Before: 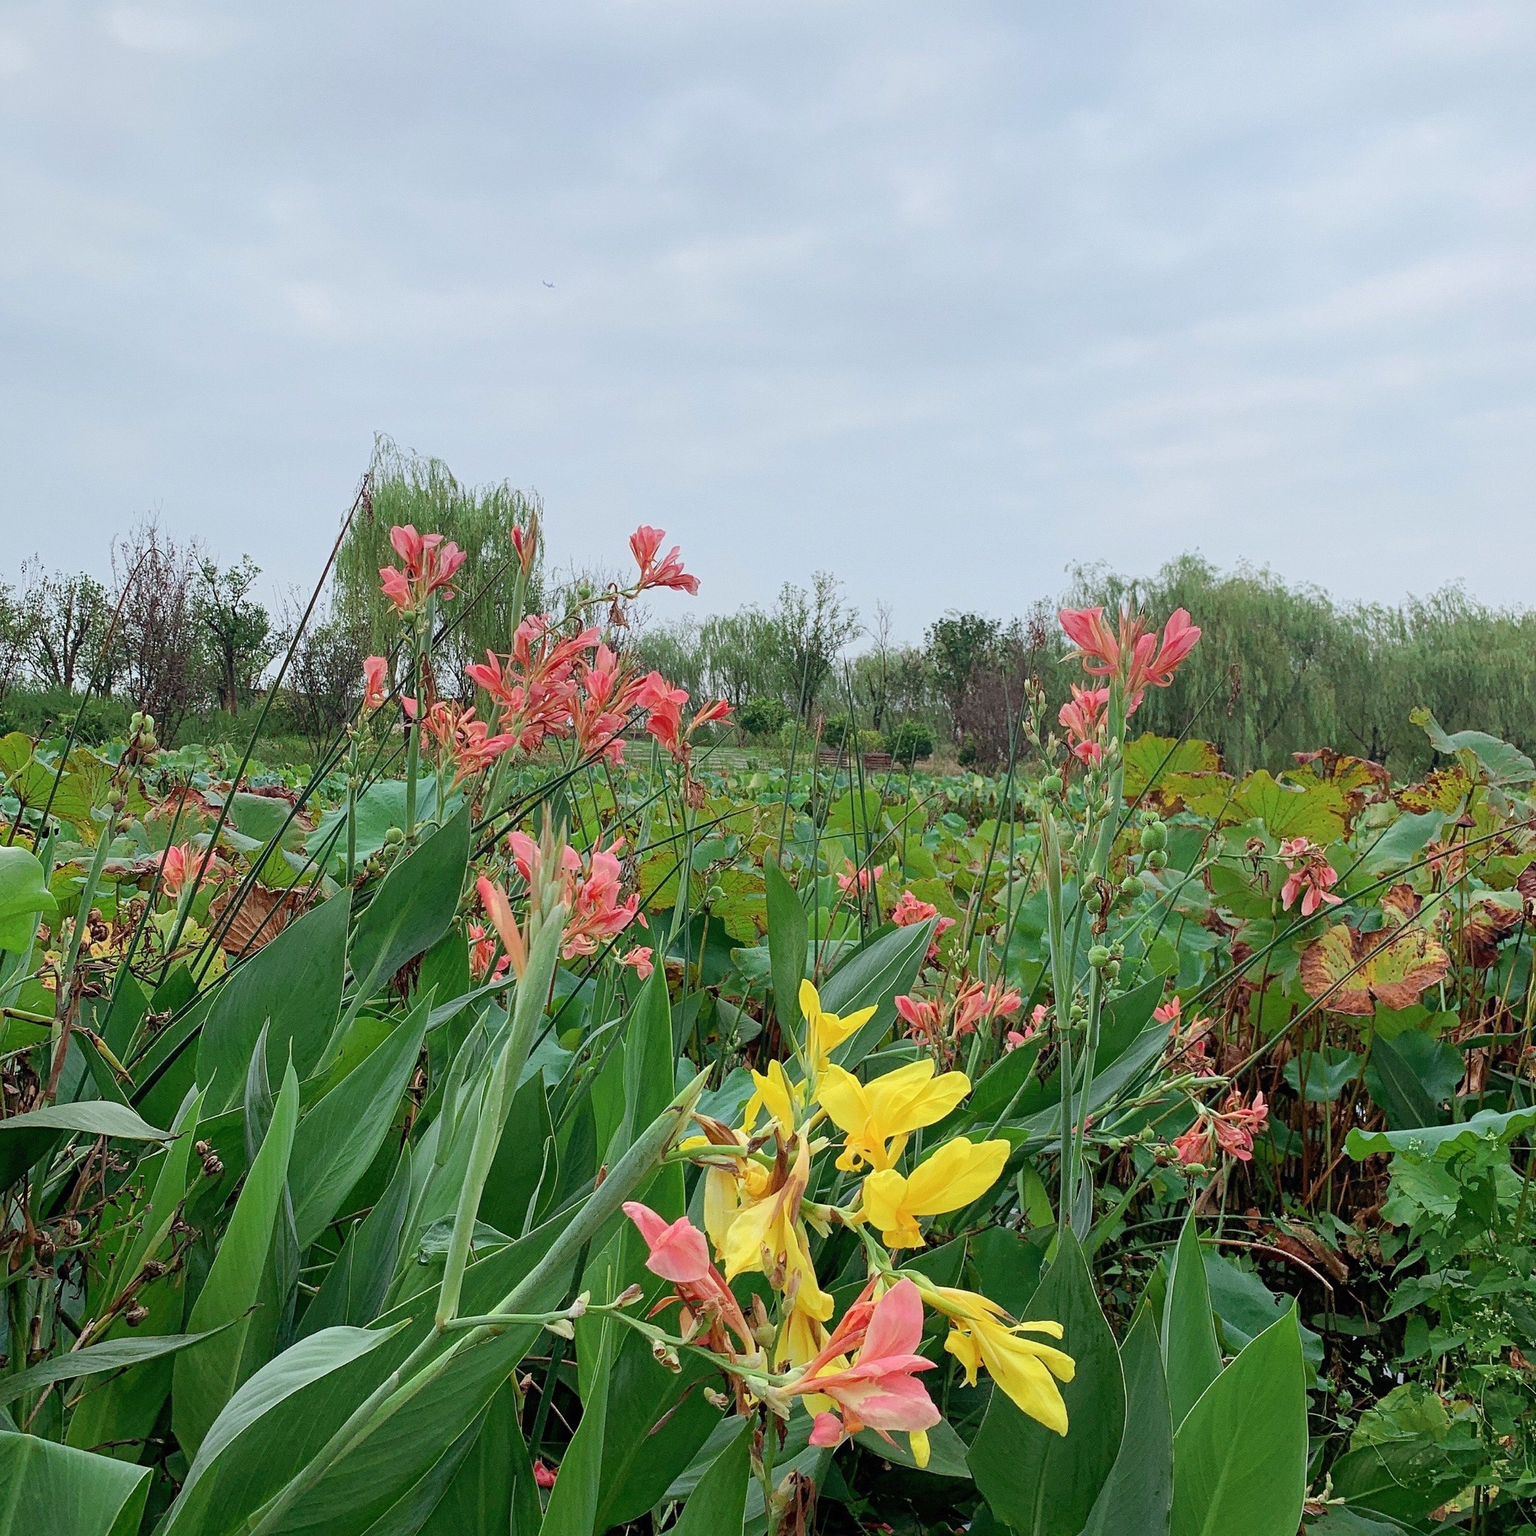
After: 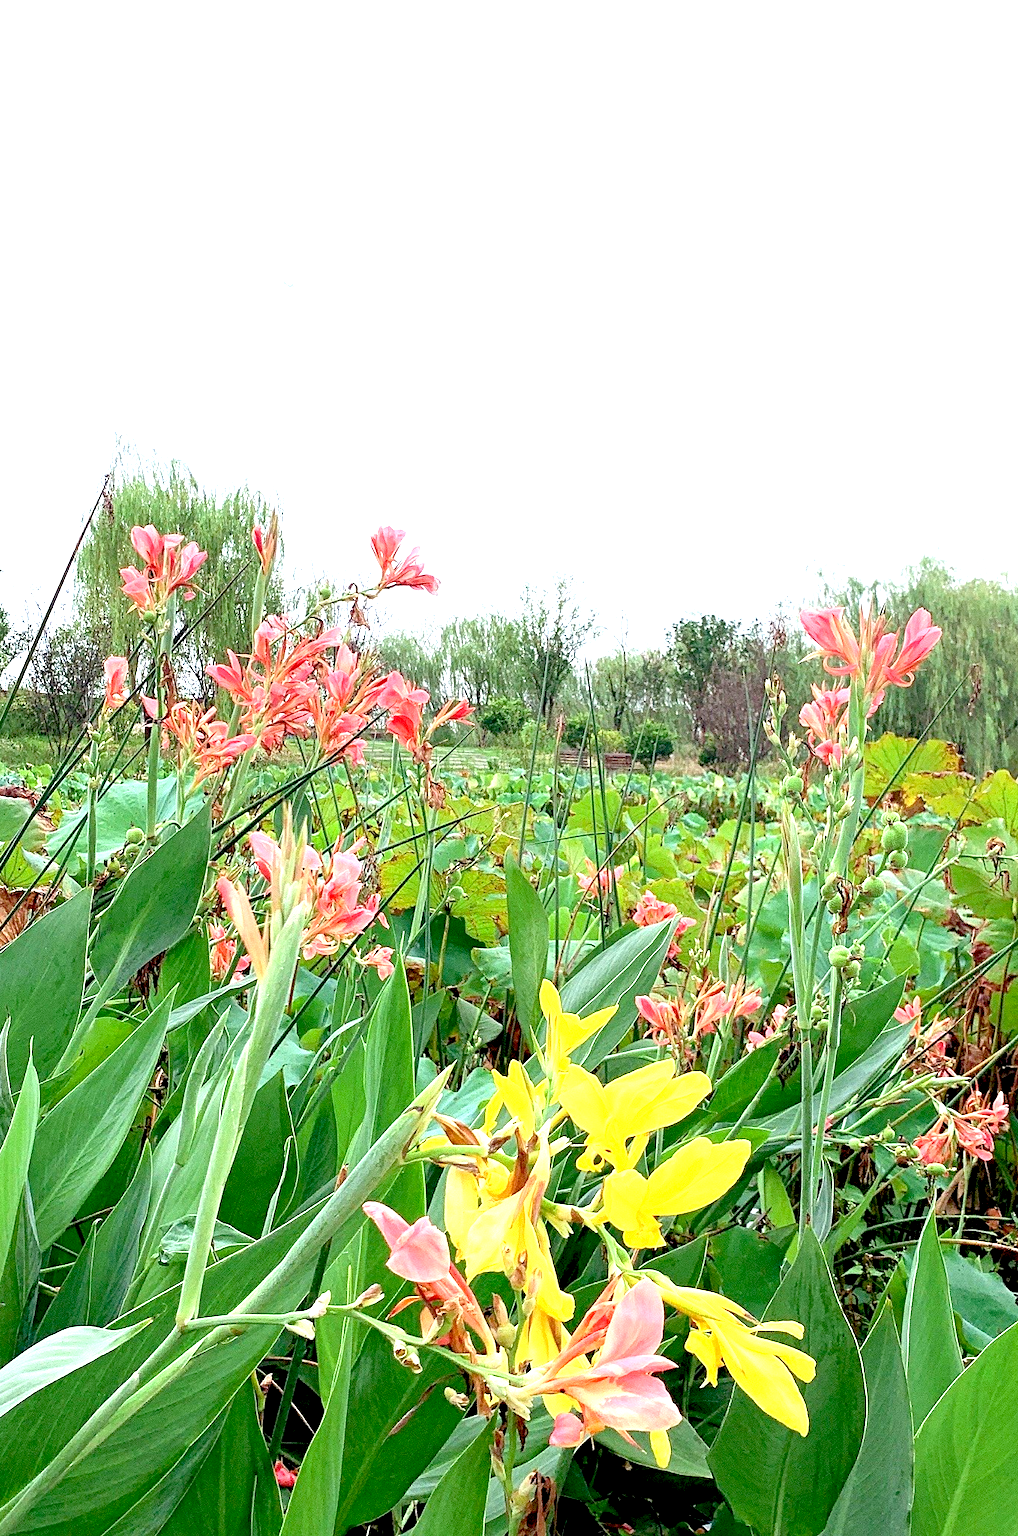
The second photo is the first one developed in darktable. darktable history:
crop: left 16.895%, right 16.752%
exposure: black level correction 0.008, exposure 1.417 EV, compensate exposure bias true, compensate highlight preservation false
